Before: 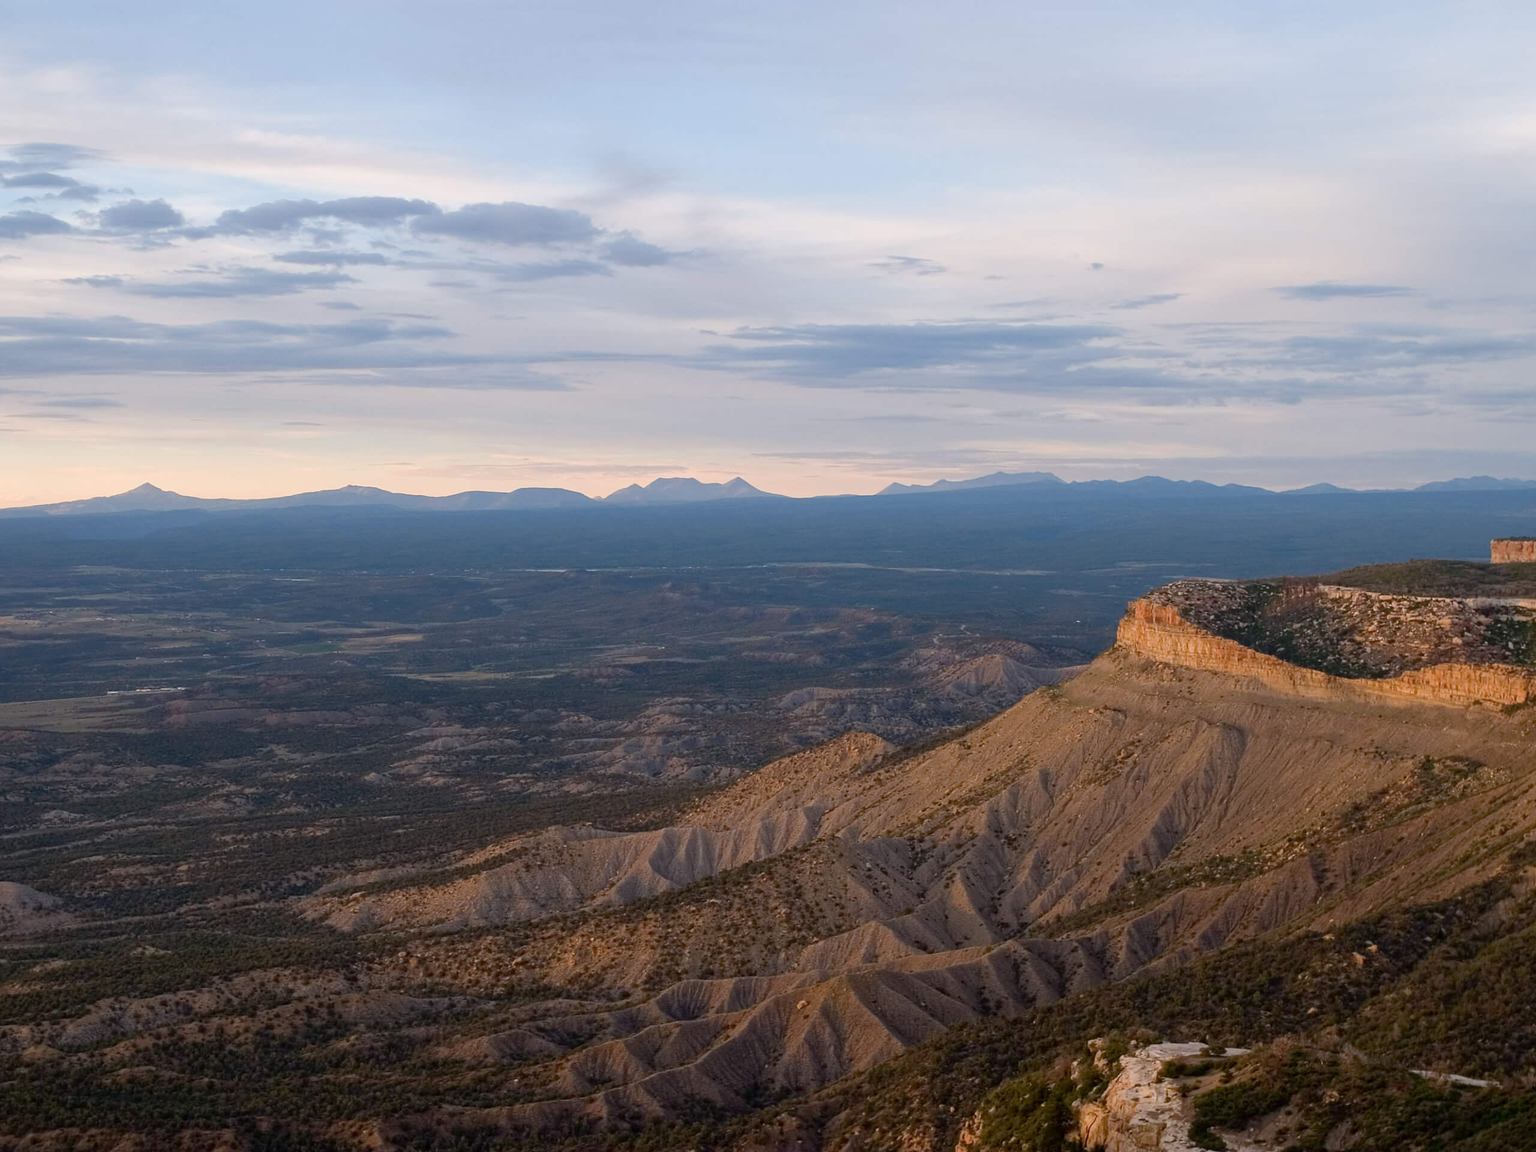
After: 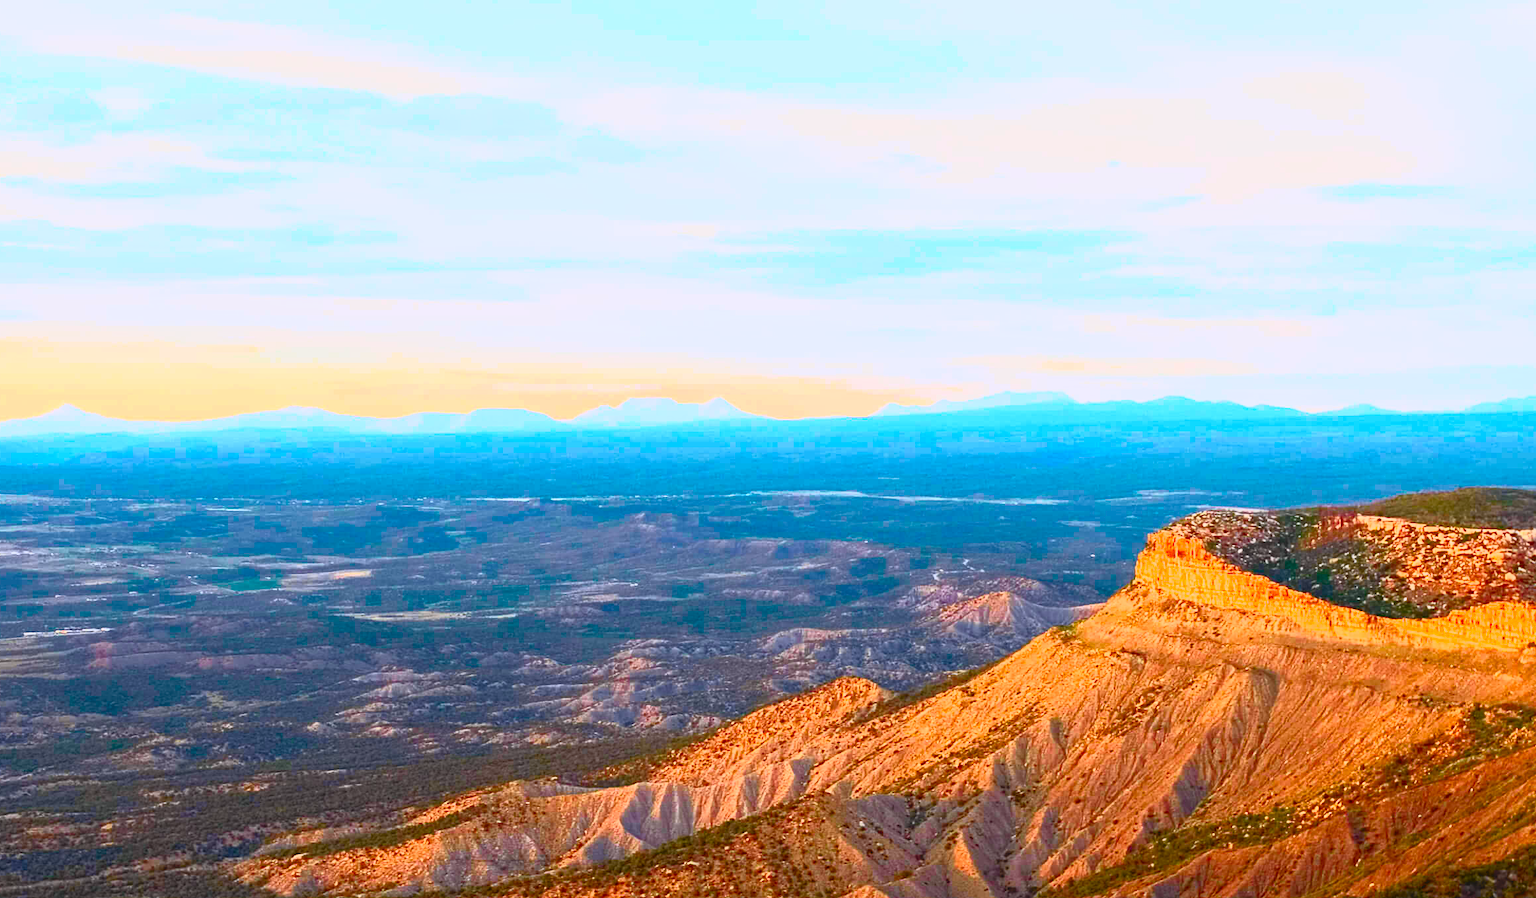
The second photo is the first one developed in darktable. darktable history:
crop: left 5.609%, top 10.196%, right 3.541%, bottom 18.927%
tone equalizer: on, module defaults
color balance rgb: linear chroma grading › shadows -30.482%, linear chroma grading › global chroma 35.349%, perceptual saturation grading › global saturation 20%, perceptual saturation grading › highlights -49.04%, perceptual saturation grading › shadows 25.802%
contrast brightness saturation: contrast 0.985, brightness 0.996, saturation 0.994
tone curve: curves: ch0 [(0, 0.022) (0.114, 0.088) (0.282, 0.316) (0.446, 0.511) (0.613, 0.693) (0.786, 0.843) (0.999, 0.949)]; ch1 [(0, 0) (0.395, 0.343) (0.463, 0.427) (0.486, 0.474) (0.503, 0.5) (0.535, 0.522) (0.555, 0.546) (0.594, 0.614) (0.755, 0.793) (1, 1)]; ch2 [(0, 0) (0.369, 0.388) (0.449, 0.431) (0.501, 0.5) (0.528, 0.517) (0.561, 0.59) (0.612, 0.646) (0.697, 0.721) (1, 1)], color space Lab, independent channels, preserve colors none
